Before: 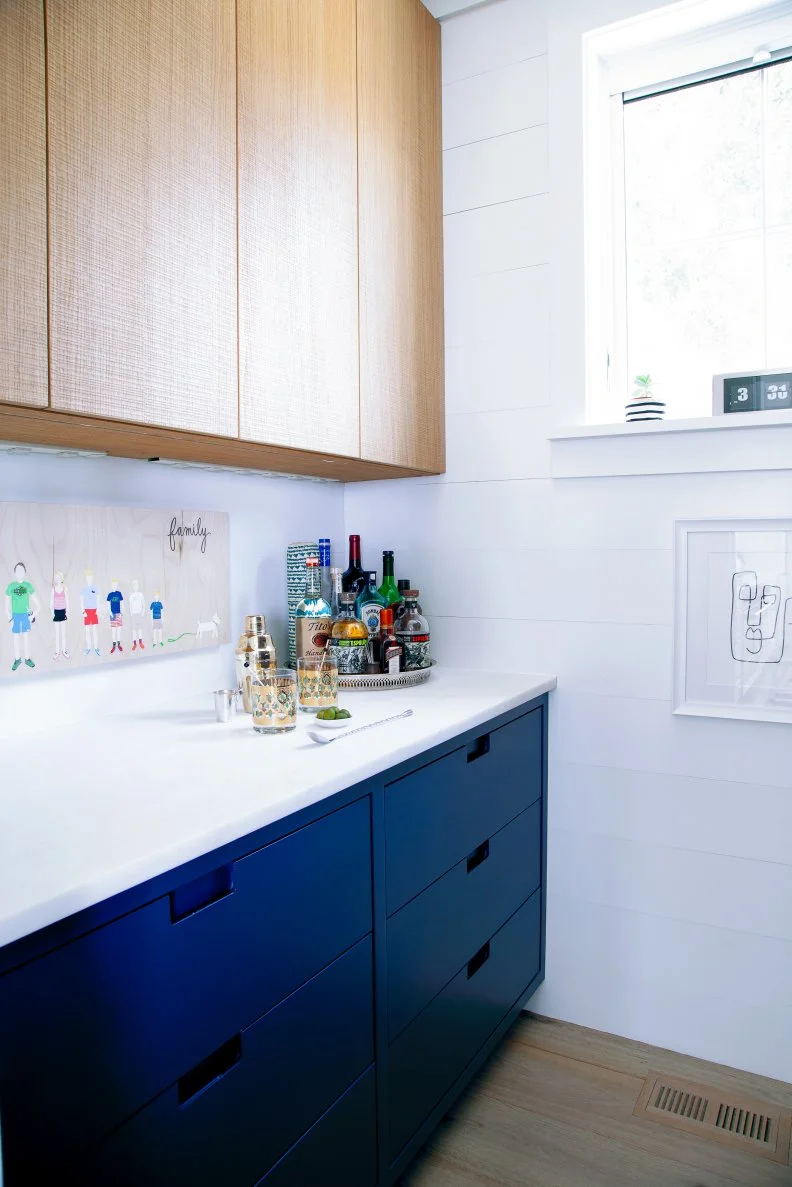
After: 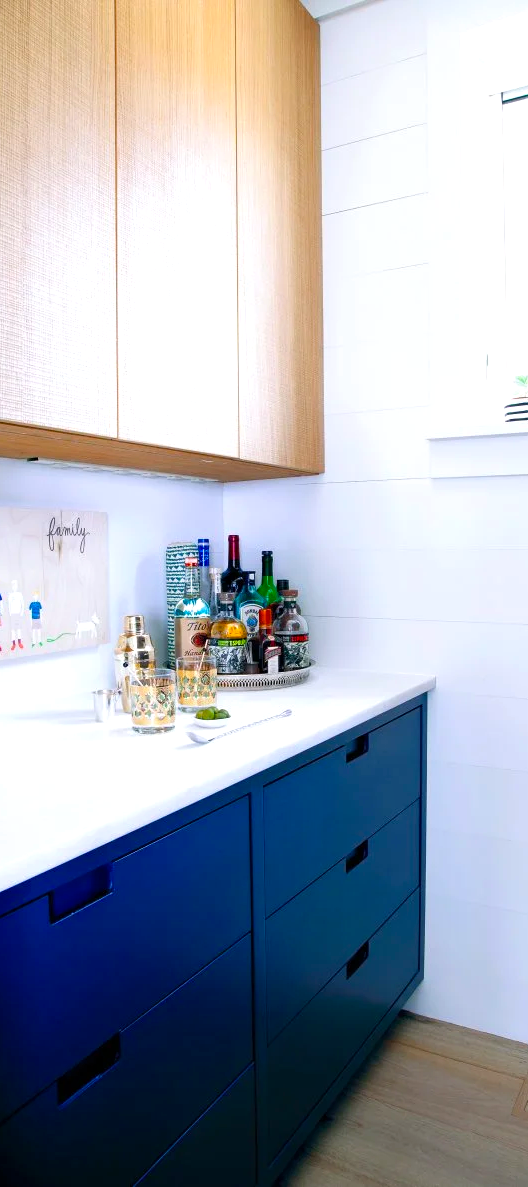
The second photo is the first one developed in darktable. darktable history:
exposure: exposure 0.291 EV, compensate highlight preservation false
color balance rgb: highlights gain › chroma 0.153%, highlights gain › hue 331.63°, perceptual saturation grading › global saturation 29.682%
tone equalizer: on, module defaults
crop: left 15.387%, right 17.833%
